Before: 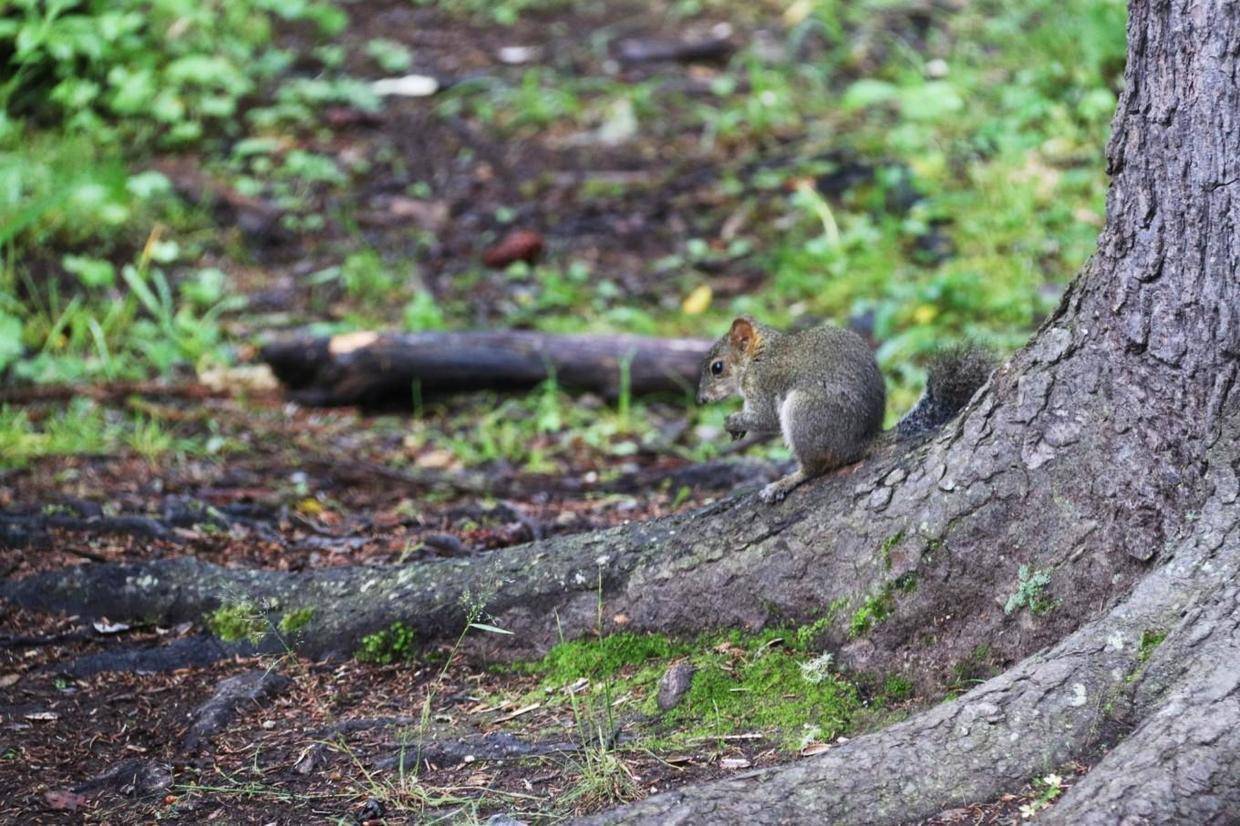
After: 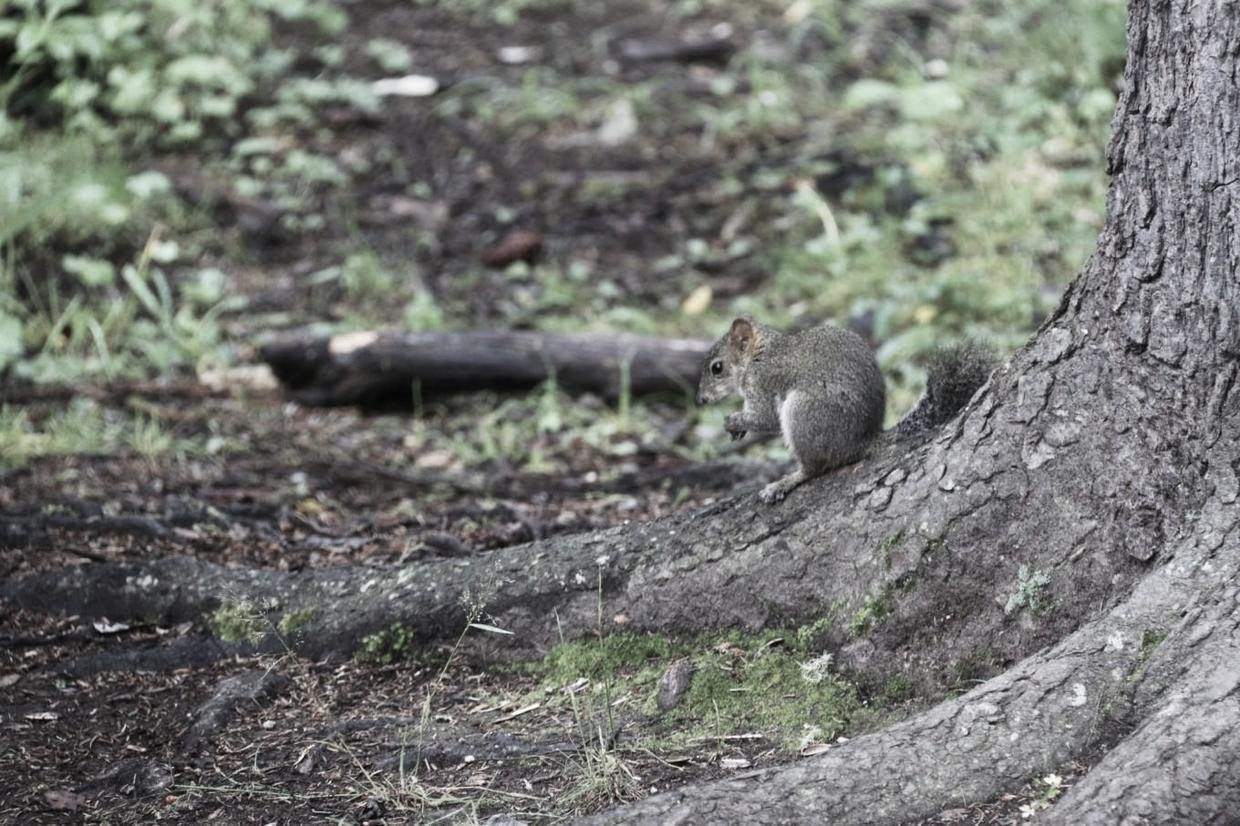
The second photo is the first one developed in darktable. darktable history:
color correction: highlights b* 0.027, saturation 0.358
